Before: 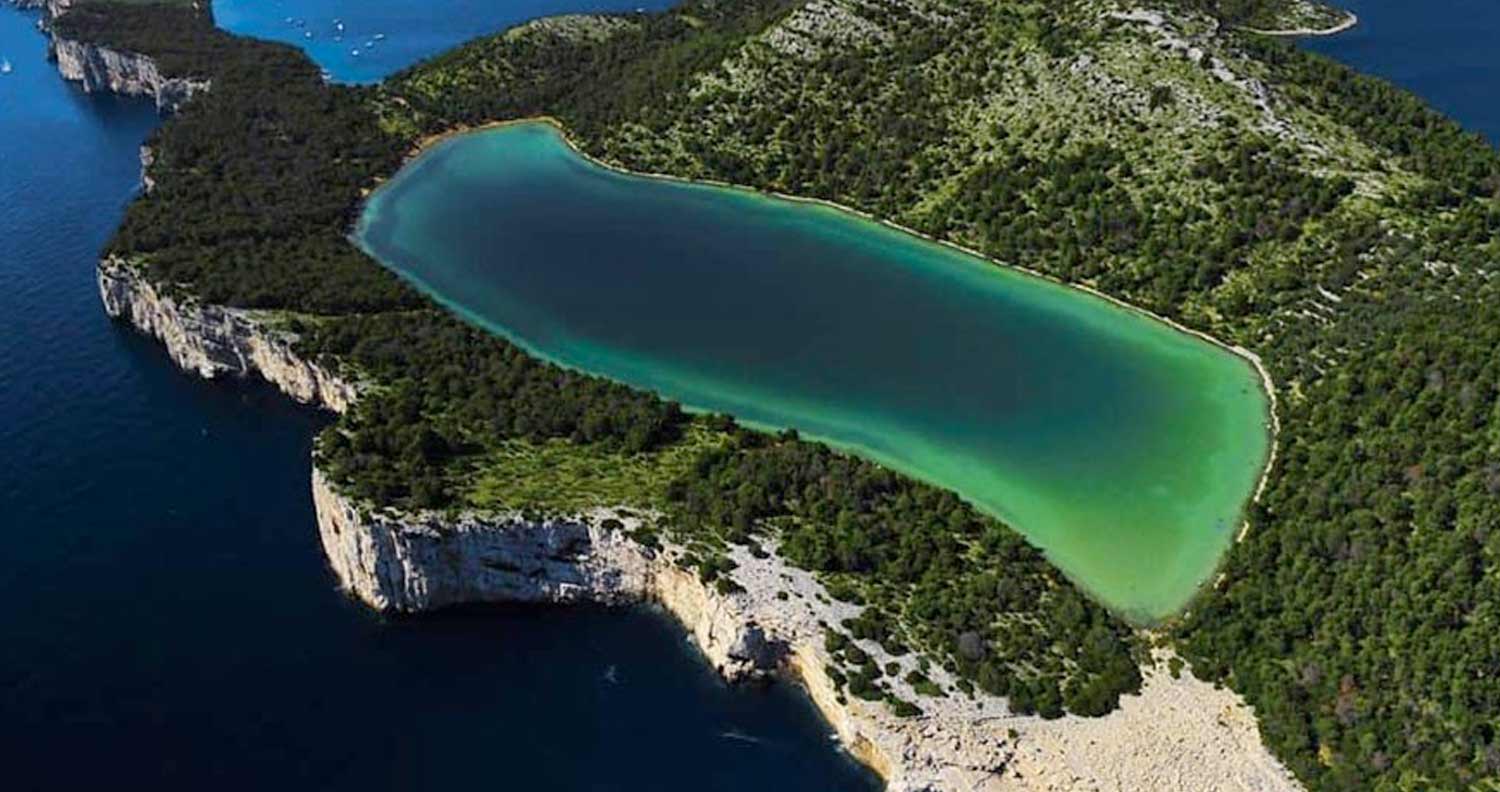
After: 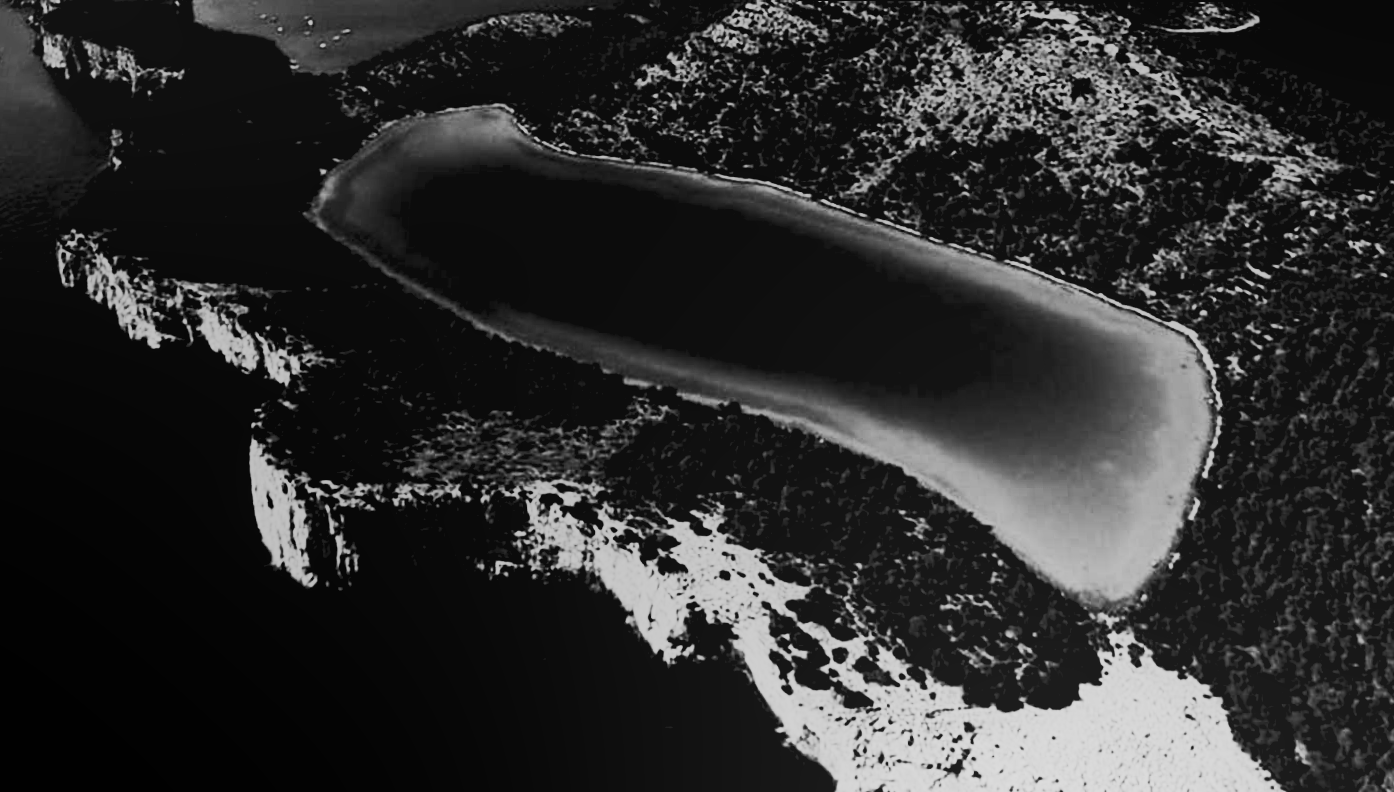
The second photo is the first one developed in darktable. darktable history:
contrast brightness saturation: contrast 0.62, brightness 0.34, saturation 0.14
rotate and perspective: rotation 0.215°, lens shift (vertical) -0.139, crop left 0.069, crop right 0.939, crop top 0.002, crop bottom 0.996
white balance: red 1, blue 1
local contrast: detail 70%
monochrome: on, module defaults
exposure: black level correction 0.056, exposure -0.039 EV, compensate highlight preservation false
